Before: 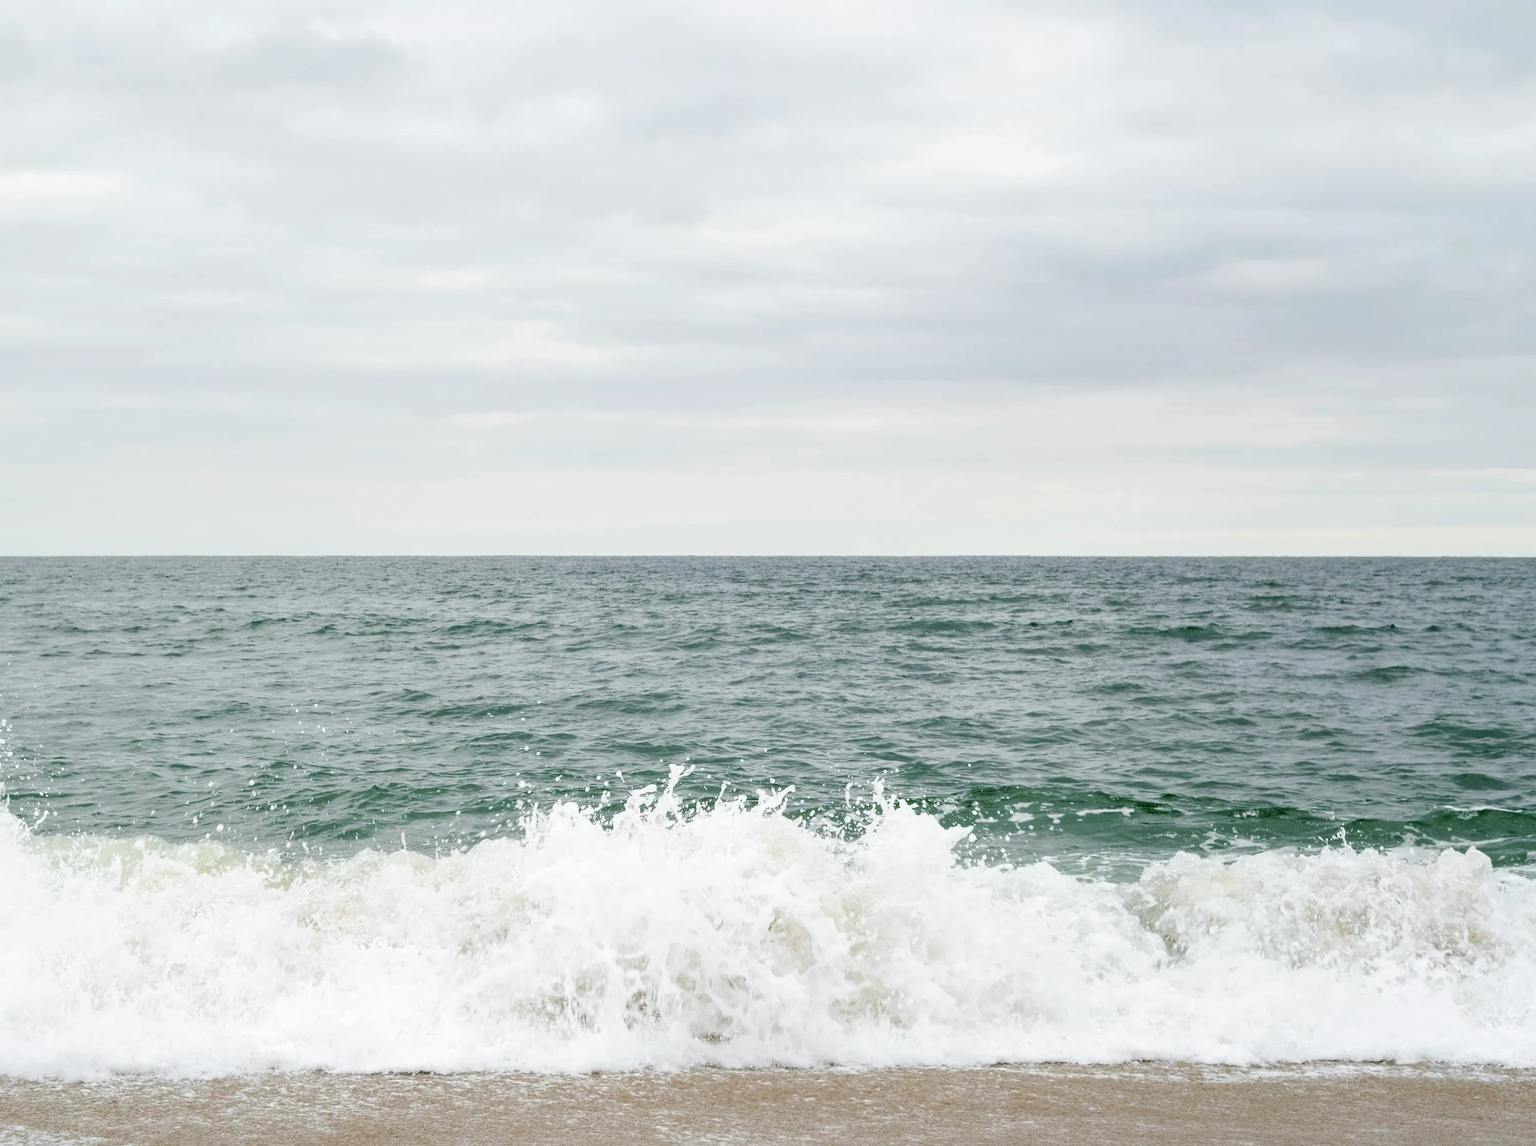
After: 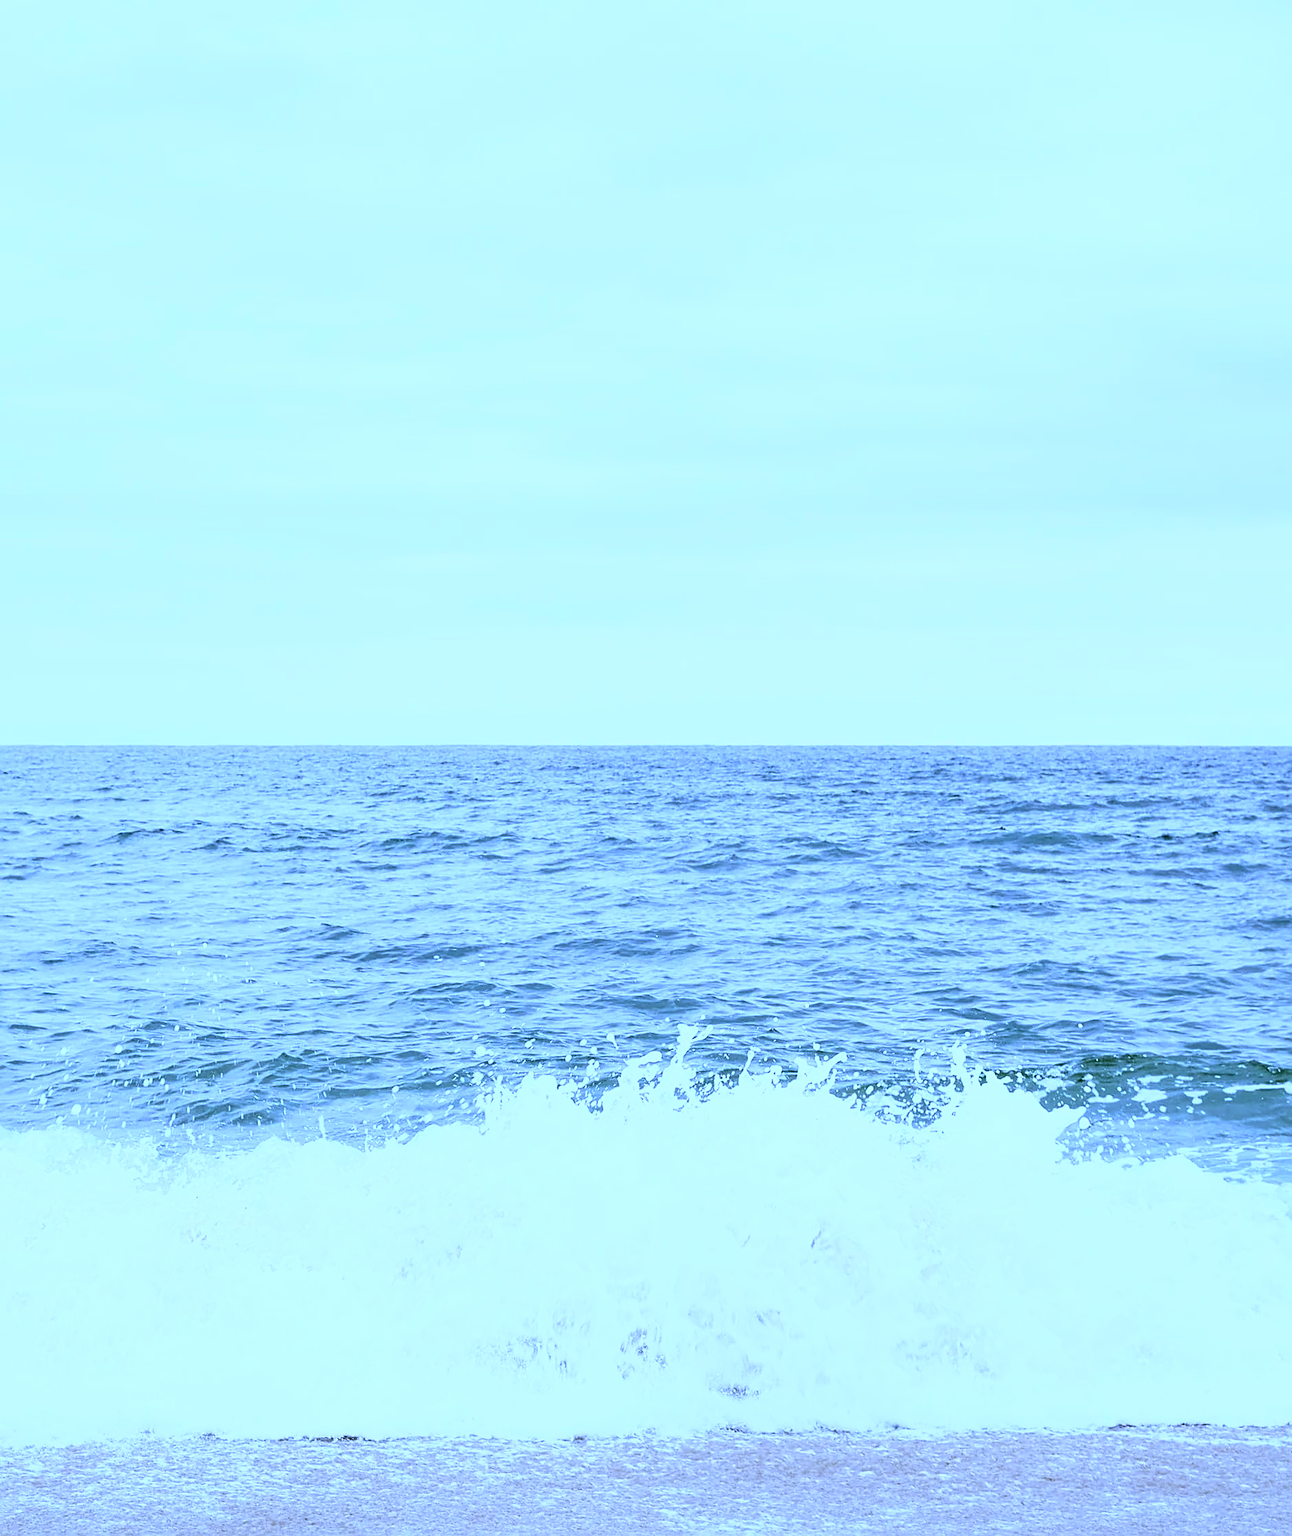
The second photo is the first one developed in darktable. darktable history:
sharpen: on, module defaults
white balance: red 0.766, blue 1.537
base curve: curves: ch0 [(0, 0) (0.557, 0.834) (1, 1)]
crop: left 10.644%, right 26.528%
